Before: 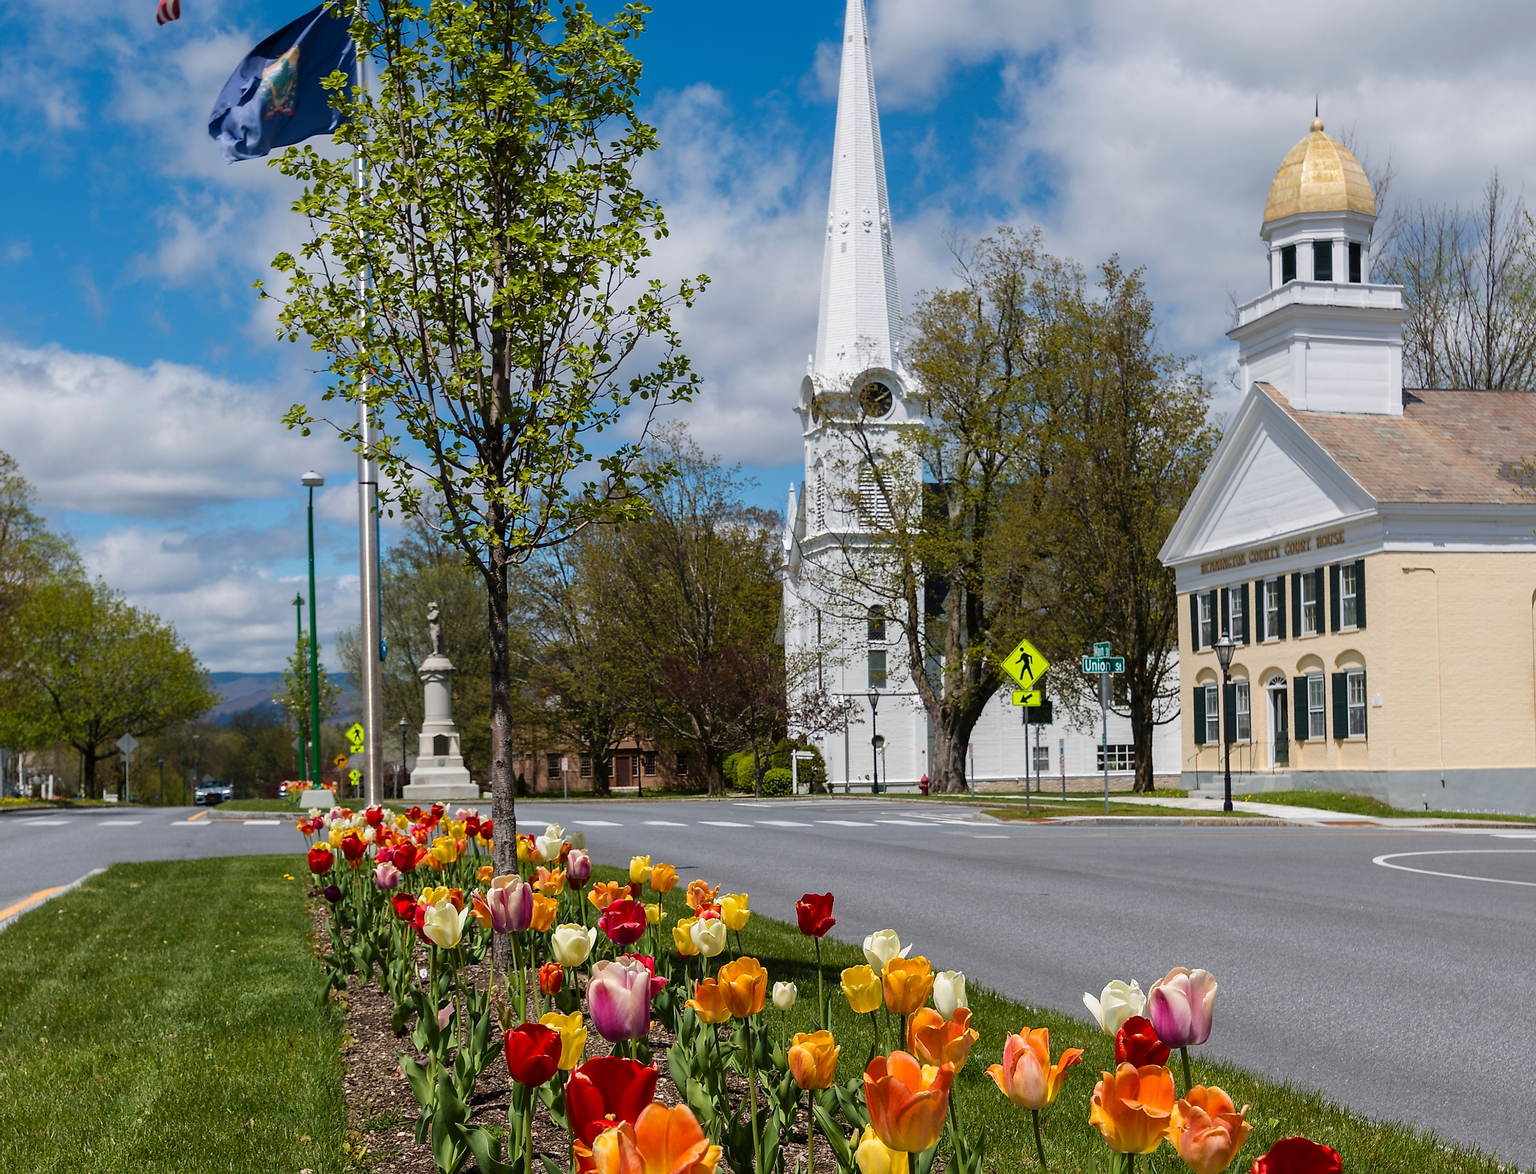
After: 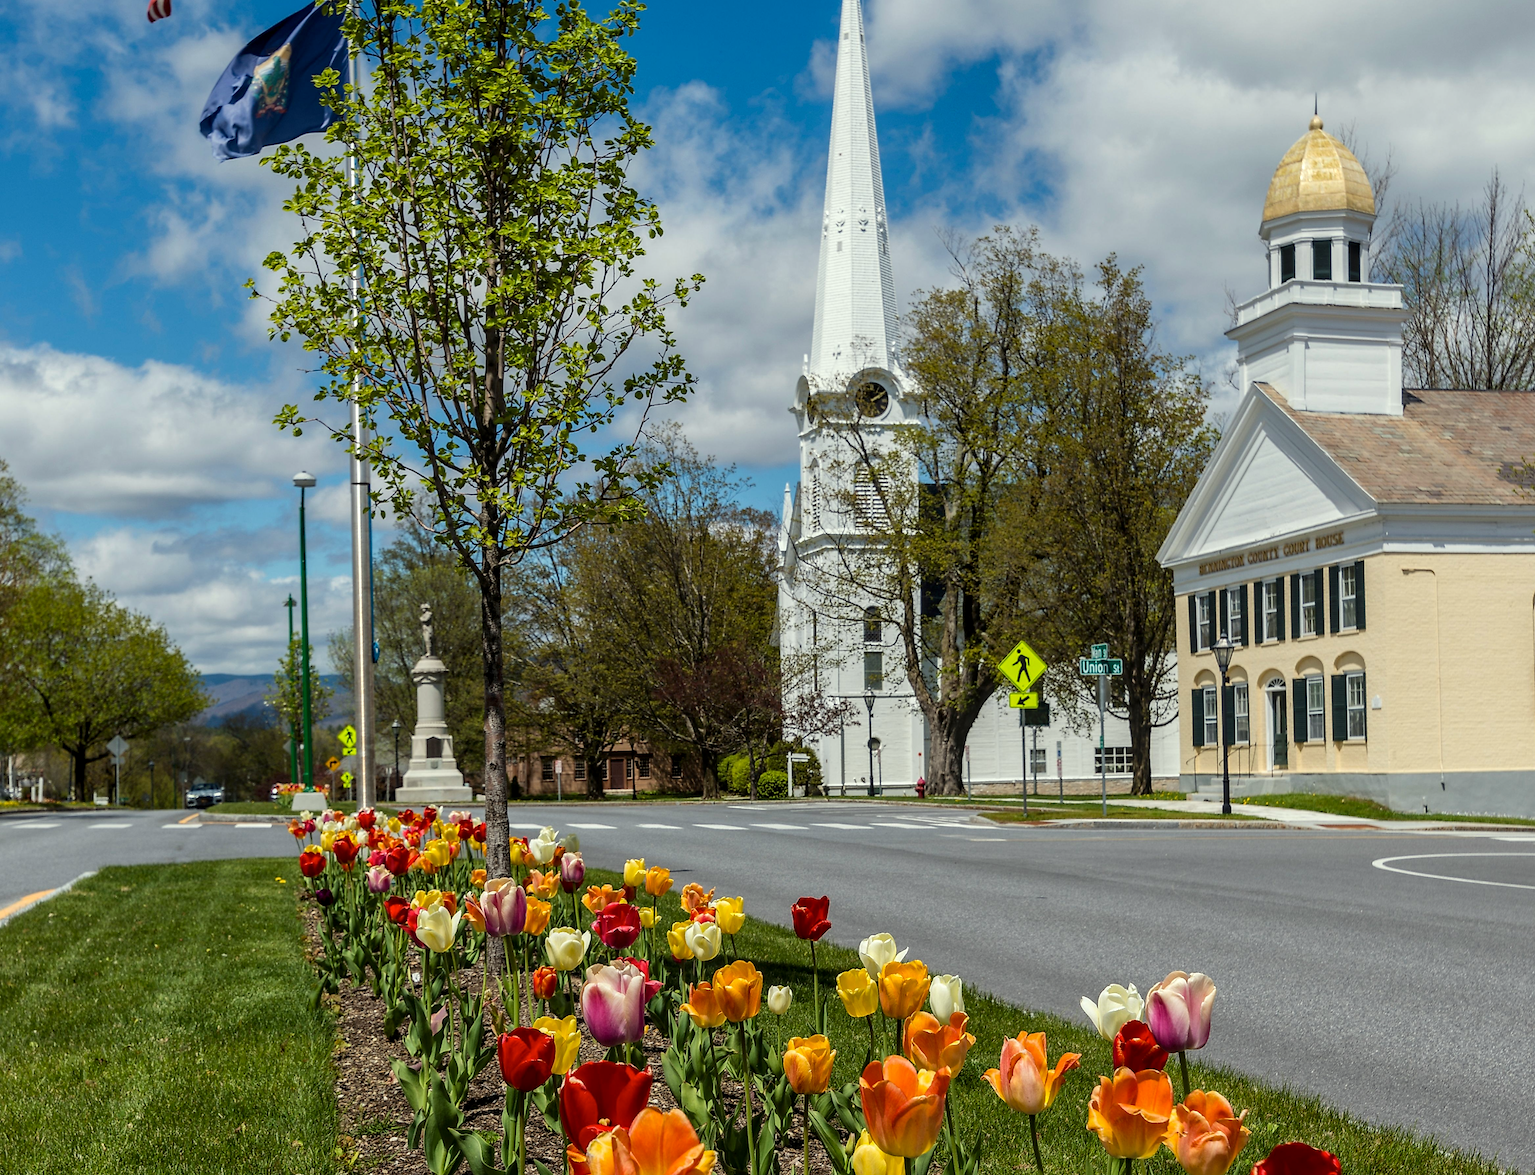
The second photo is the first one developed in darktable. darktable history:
crop and rotate: left 0.684%, top 0.264%, bottom 0.235%
local contrast: on, module defaults
color correction: highlights a* -4.46, highlights b* 6.34
